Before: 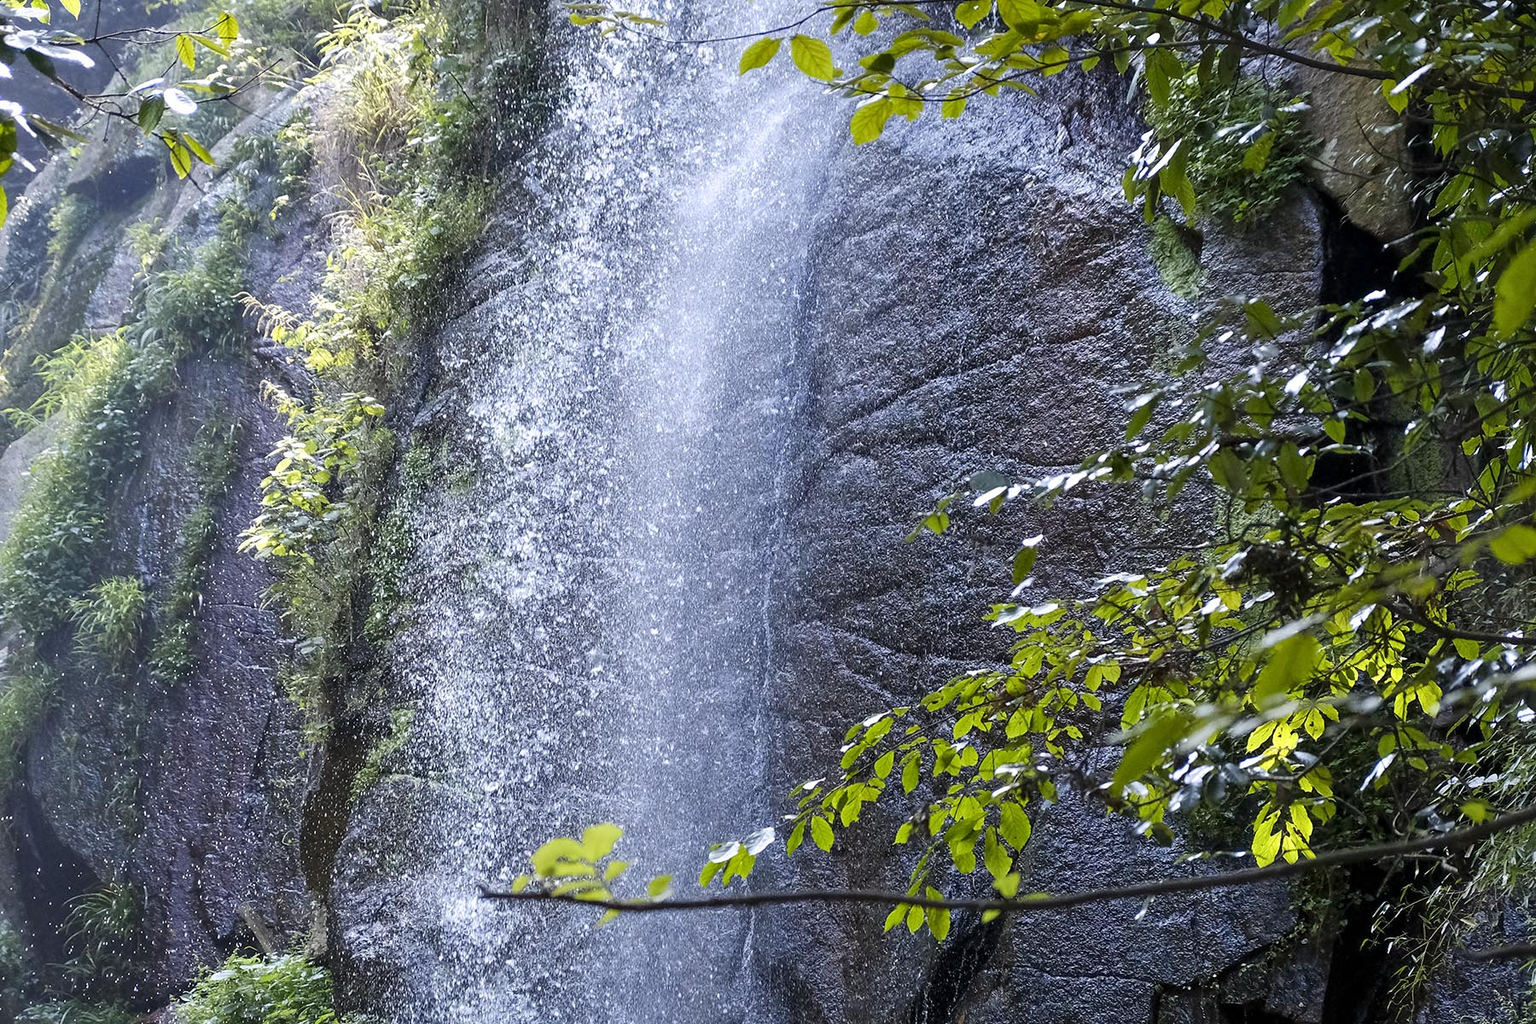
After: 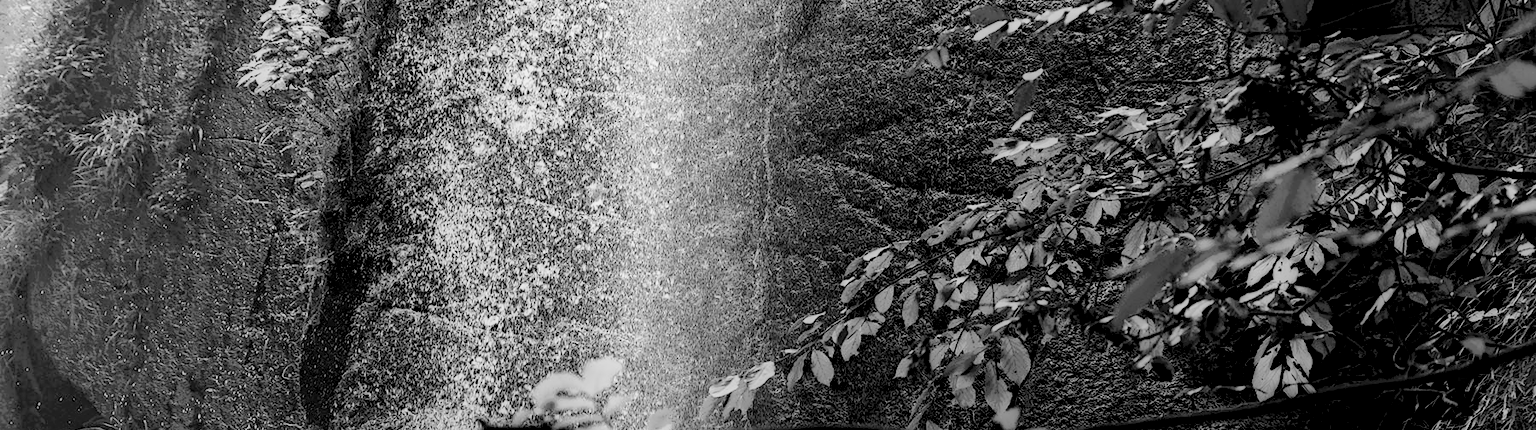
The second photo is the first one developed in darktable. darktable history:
base curve: curves: ch0 [(0, 0) (0.557, 0.834) (1, 1)]
monochrome: a 16.06, b 15.48, size 1
crop: top 45.551%, bottom 12.262%
color correction: highlights a* 14.52, highlights b* 4.84
exposure: exposure 0.3 EV, compensate highlight preservation false
local contrast: highlights 0%, shadows 198%, detail 164%, midtone range 0.001
